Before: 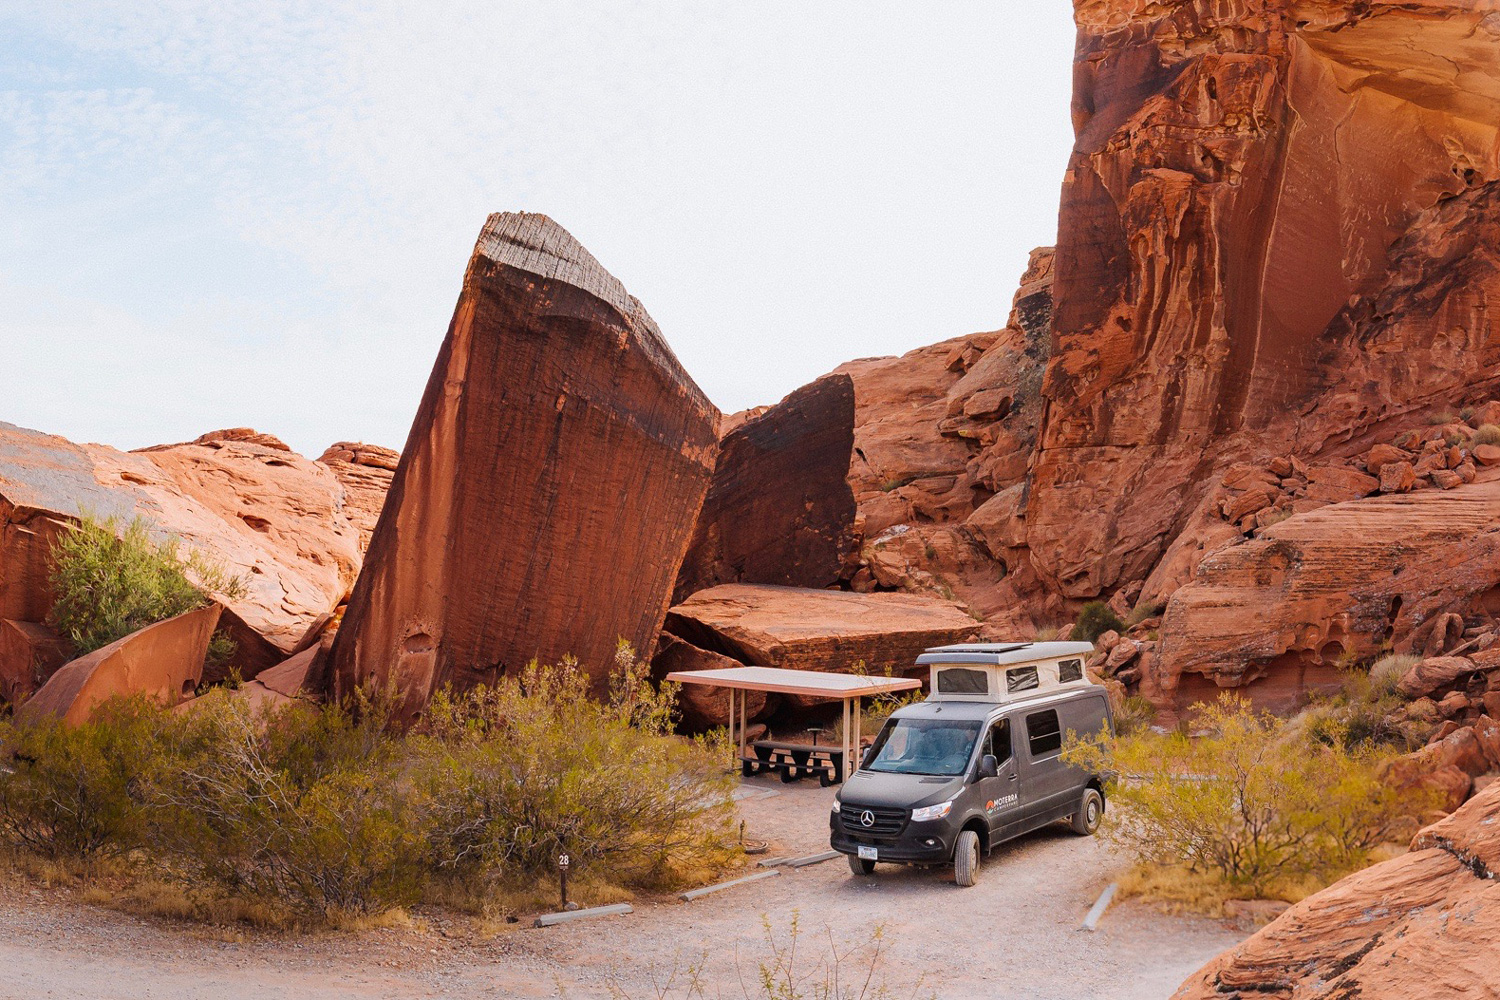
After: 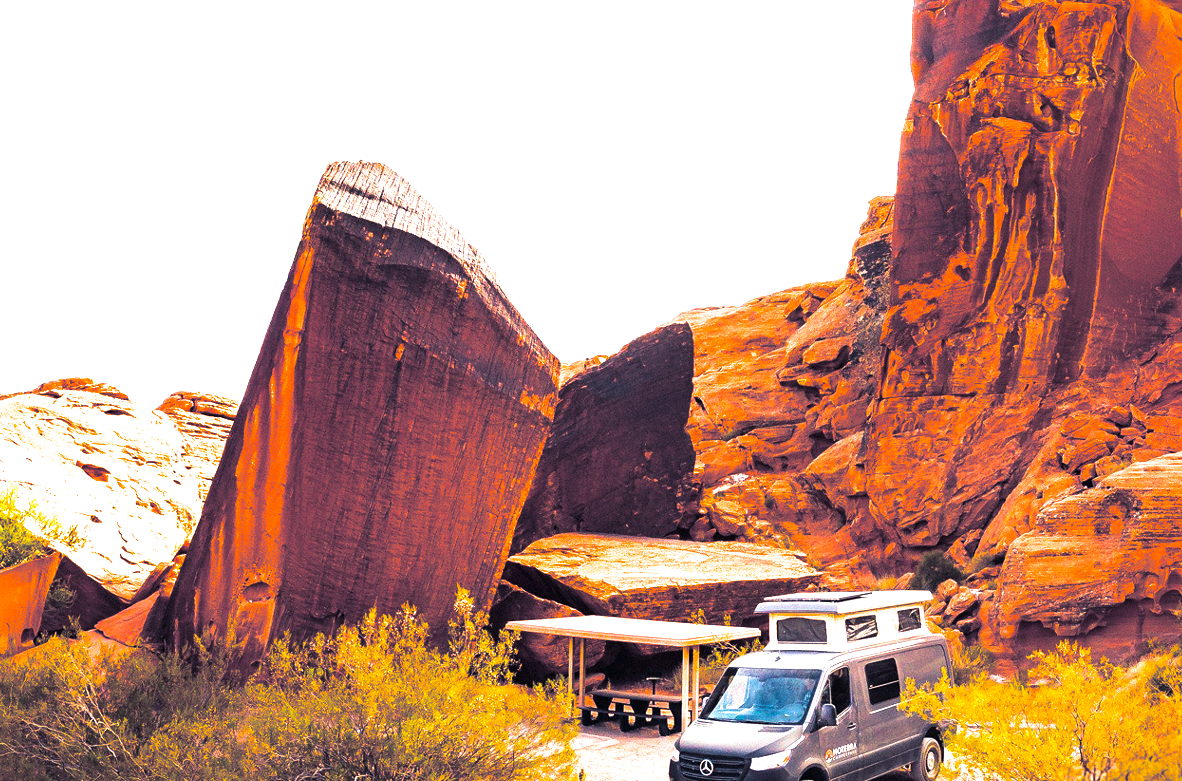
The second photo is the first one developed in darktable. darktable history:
crop and rotate: left 10.77%, top 5.1%, right 10.41%, bottom 16.76%
white balance: emerald 1
color balance rgb: linear chroma grading › shadows -10%, linear chroma grading › global chroma 20%, perceptual saturation grading › global saturation 15%, perceptual brilliance grading › global brilliance 30%, perceptual brilliance grading › highlights 12%, perceptual brilliance grading › mid-tones 24%, global vibrance 20%
split-toning: shadows › hue 230.4°
tone equalizer: on, module defaults
color balance: output saturation 110%
